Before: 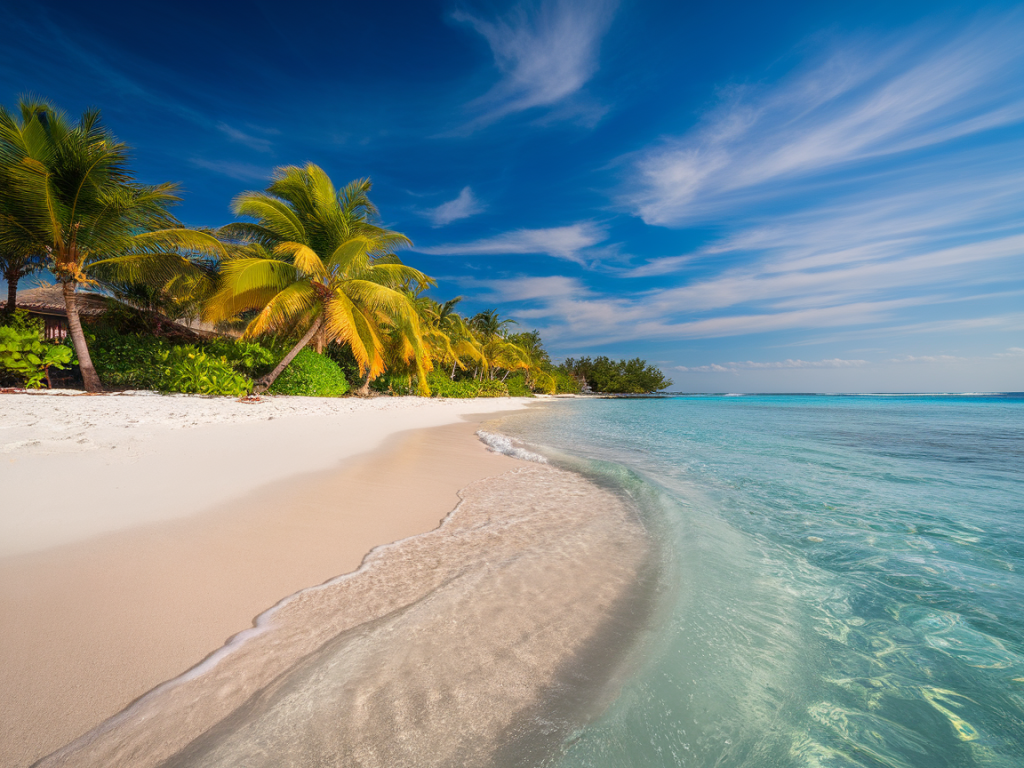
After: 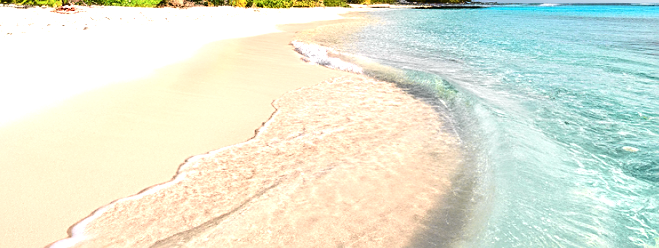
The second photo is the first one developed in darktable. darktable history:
crop: left 18.151%, top 50.857%, right 17.399%, bottom 16.818%
tone curve: curves: ch0 [(0, 0.015) (0.037, 0.032) (0.131, 0.113) (0.275, 0.26) (0.497, 0.531) (0.617, 0.663) (0.704, 0.748) (0.813, 0.842) (0.911, 0.931) (0.997, 1)]; ch1 [(0, 0) (0.301, 0.3) (0.444, 0.438) (0.493, 0.494) (0.501, 0.499) (0.534, 0.543) (0.582, 0.605) (0.658, 0.687) (0.746, 0.79) (1, 1)]; ch2 [(0, 0) (0.246, 0.234) (0.36, 0.356) (0.415, 0.426) (0.476, 0.492) (0.502, 0.499) (0.525, 0.513) (0.533, 0.534) (0.586, 0.598) (0.634, 0.643) (0.706, 0.717) (0.853, 0.83) (1, 0.951)], color space Lab, independent channels, preserve colors none
sharpen: on, module defaults
tone equalizer: -8 EV -1.05 EV, -7 EV -0.996 EV, -6 EV -0.894 EV, -5 EV -0.604 EV, -3 EV 0.553 EV, -2 EV 0.877 EV, -1 EV 1 EV, +0 EV 1.08 EV, edges refinement/feathering 500, mask exposure compensation -1.57 EV, preserve details no
